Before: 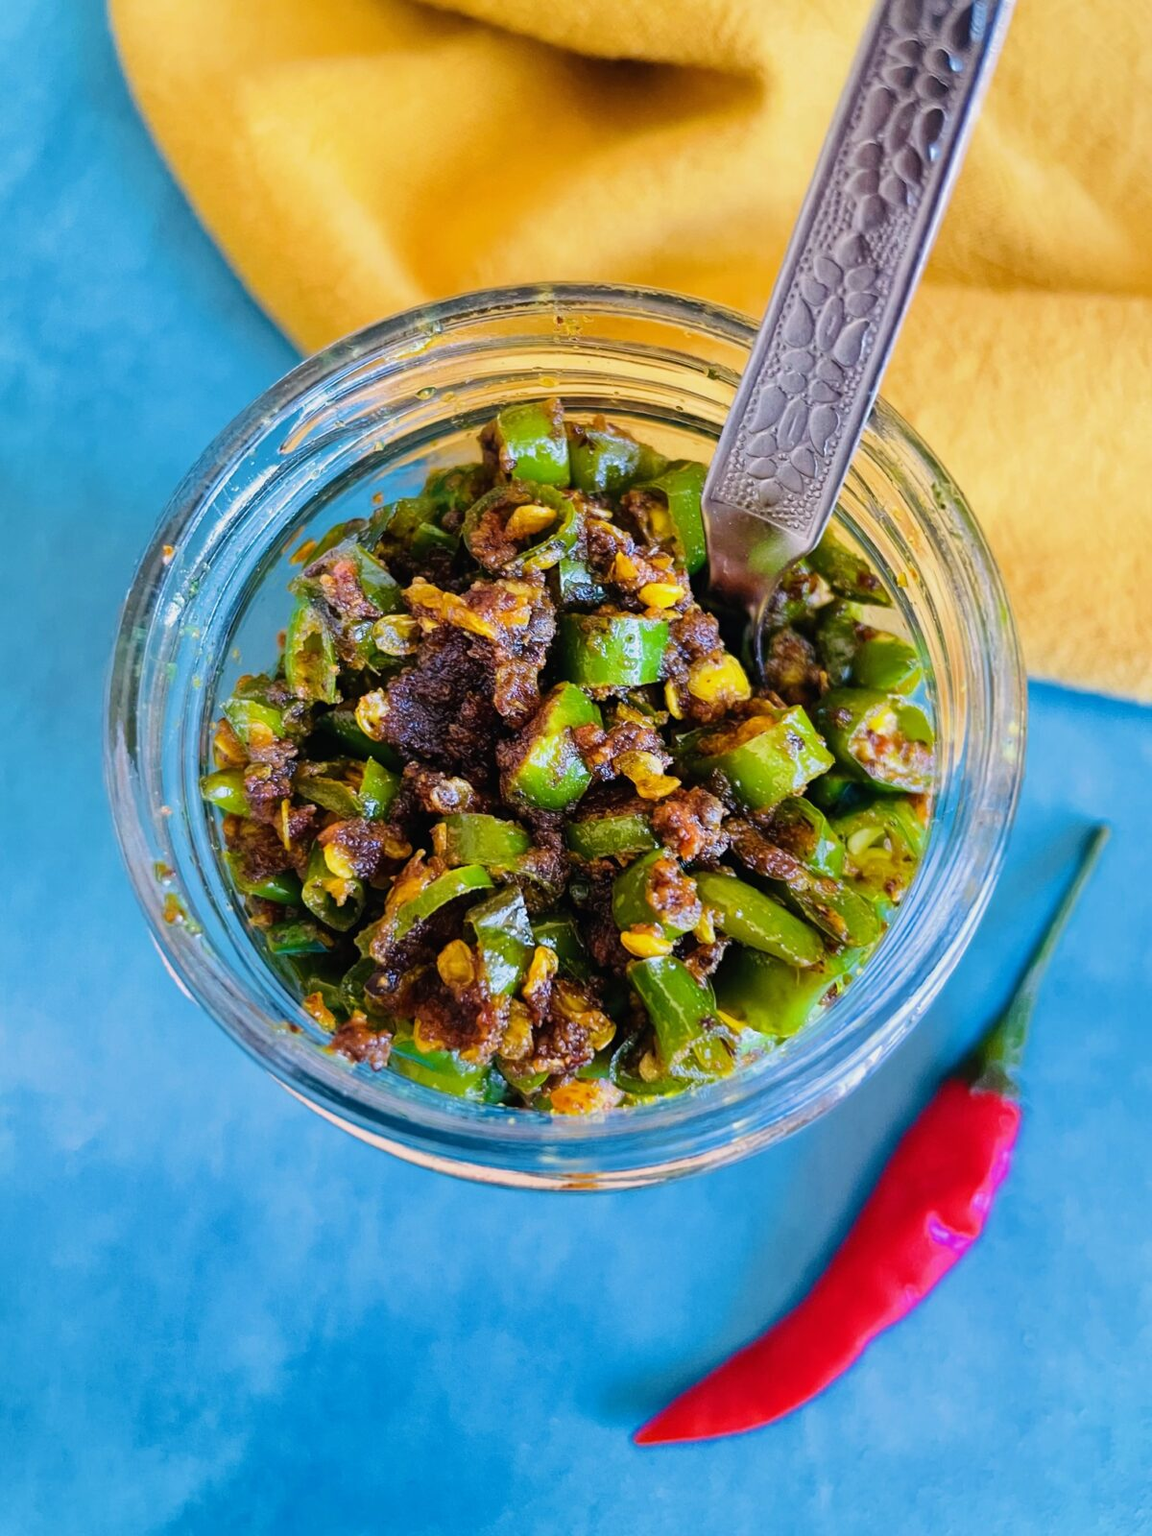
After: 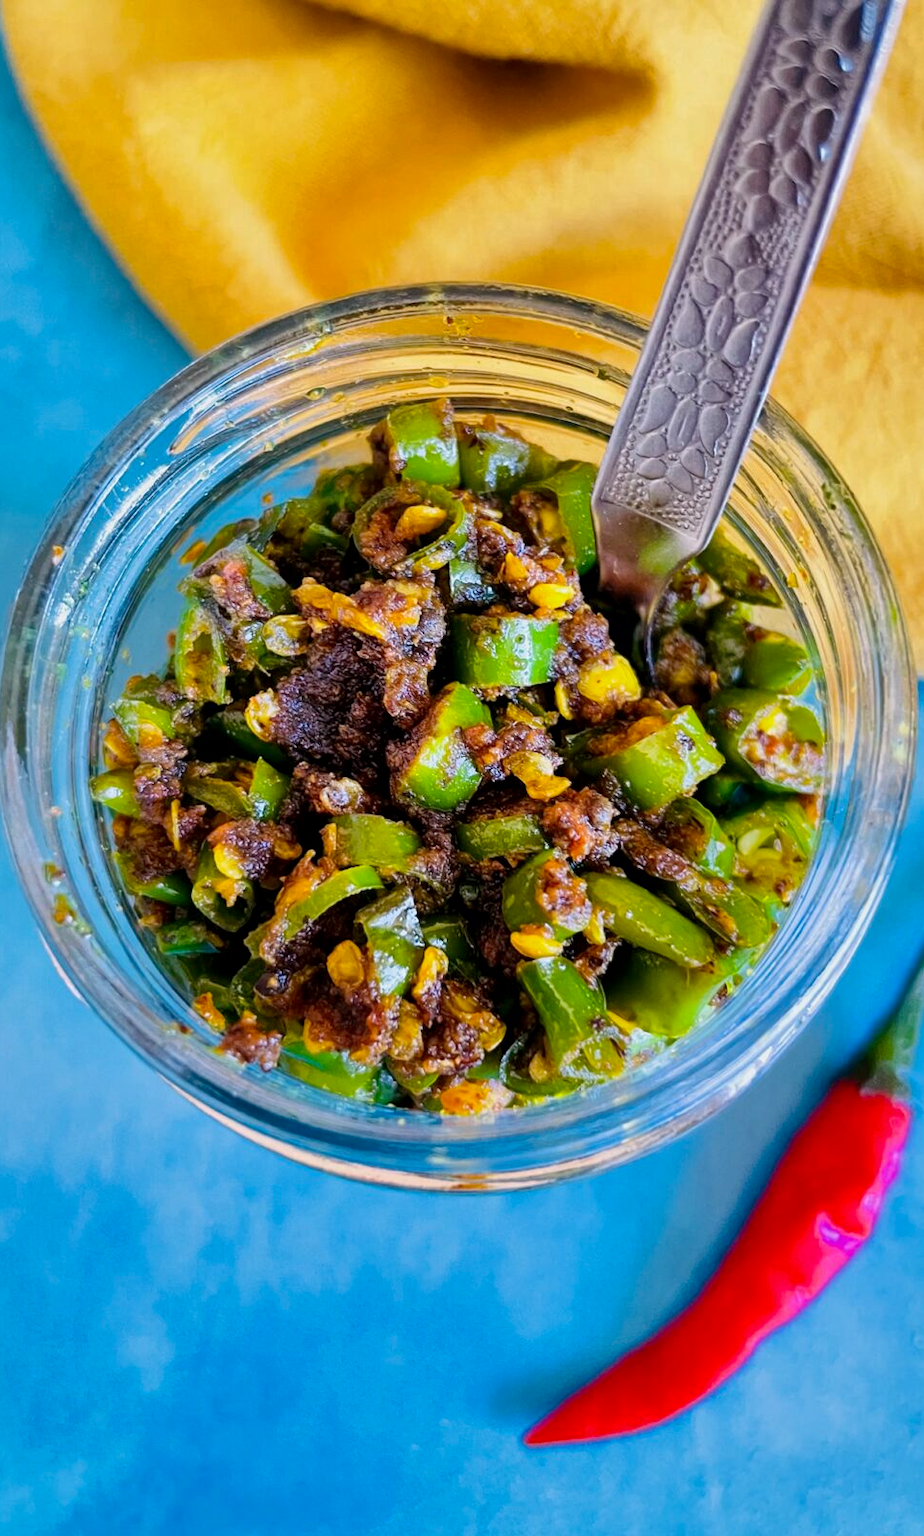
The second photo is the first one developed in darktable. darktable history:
crop and rotate: left 9.597%, right 10.195%
shadows and highlights: low approximation 0.01, soften with gaussian
